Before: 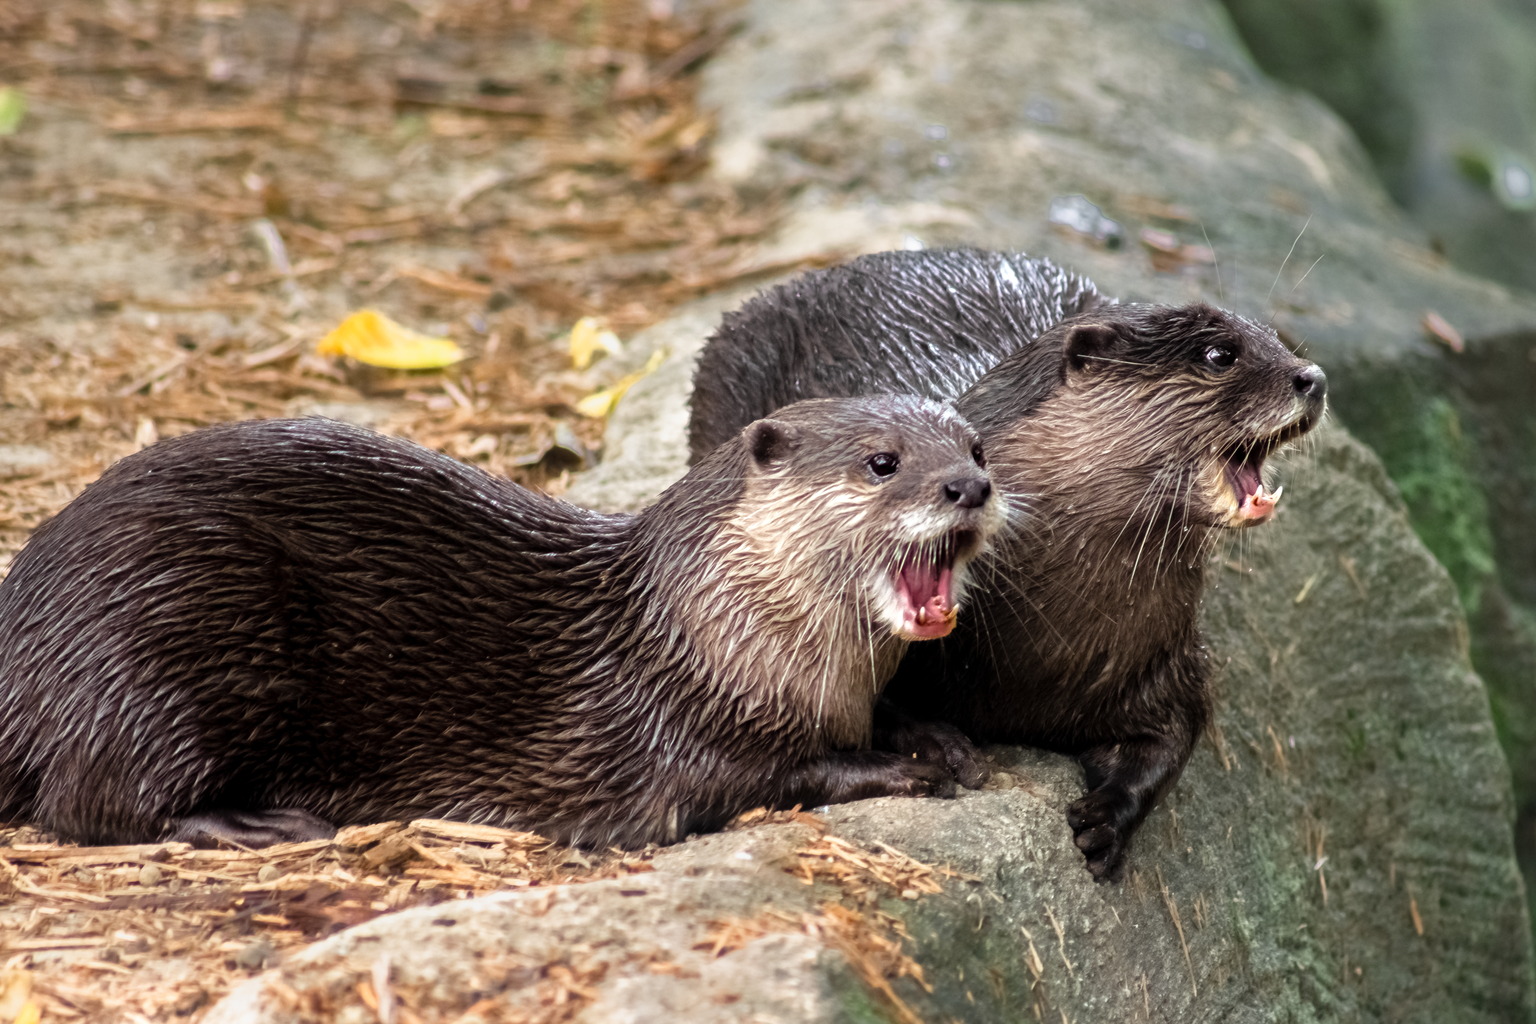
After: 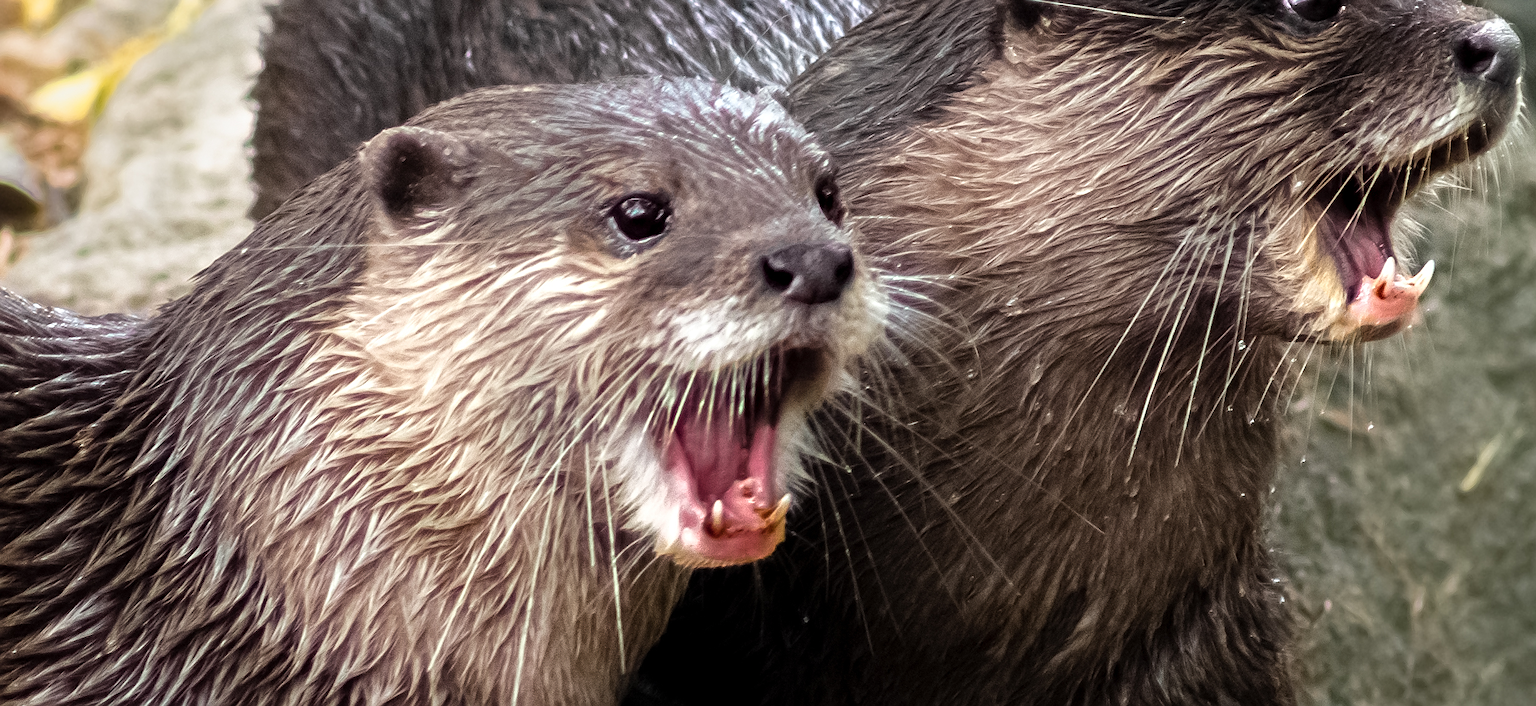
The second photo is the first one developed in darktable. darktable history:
crop: left 36.607%, top 34.735%, right 13.146%, bottom 30.611%
sharpen: on, module defaults
